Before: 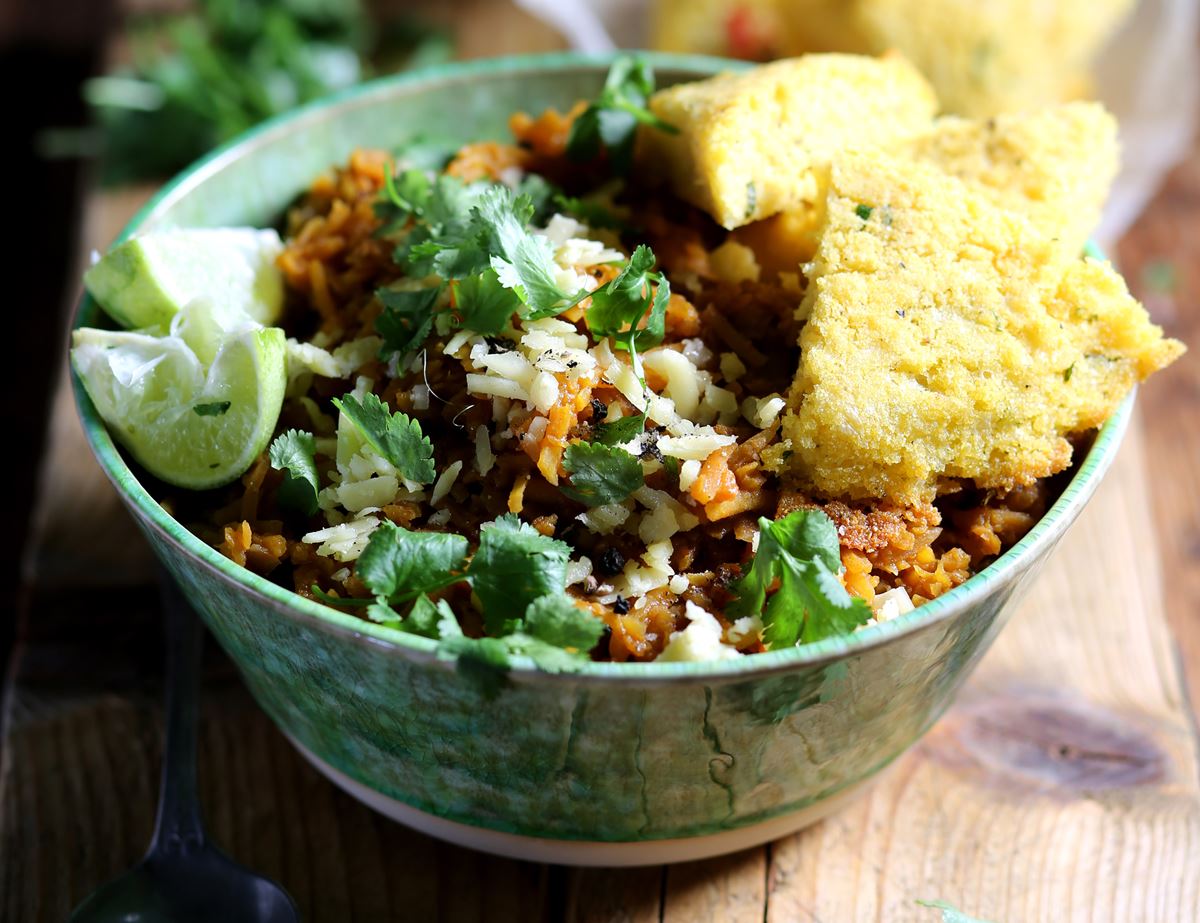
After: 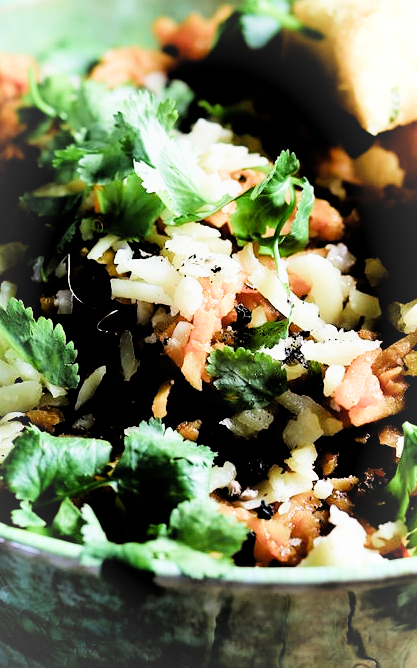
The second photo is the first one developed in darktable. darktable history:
tone equalizer: -8 EV -0.712 EV, -7 EV -0.726 EV, -6 EV -0.614 EV, -5 EV -0.375 EV, -3 EV 0.375 EV, -2 EV 0.6 EV, -1 EV 0.698 EV, +0 EV 0.73 EV
vignetting: fall-off radius 69.45%, brightness 0.066, saturation 0, automatic ratio true
crop and rotate: left 29.702%, top 10.331%, right 35.472%, bottom 17.255%
contrast brightness saturation: saturation 0.098
color correction: highlights b* 0.06
exposure: black level correction 0.001, exposure 0.144 EV, compensate highlight preservation false
filmic rgb: black relative exposure -5.09 EV, white relative exposure 3.98 EV, hardness 2.88, contrast 1.511, add noise in highlights 0.101, color science v4 (2020), type of noise poissonian
